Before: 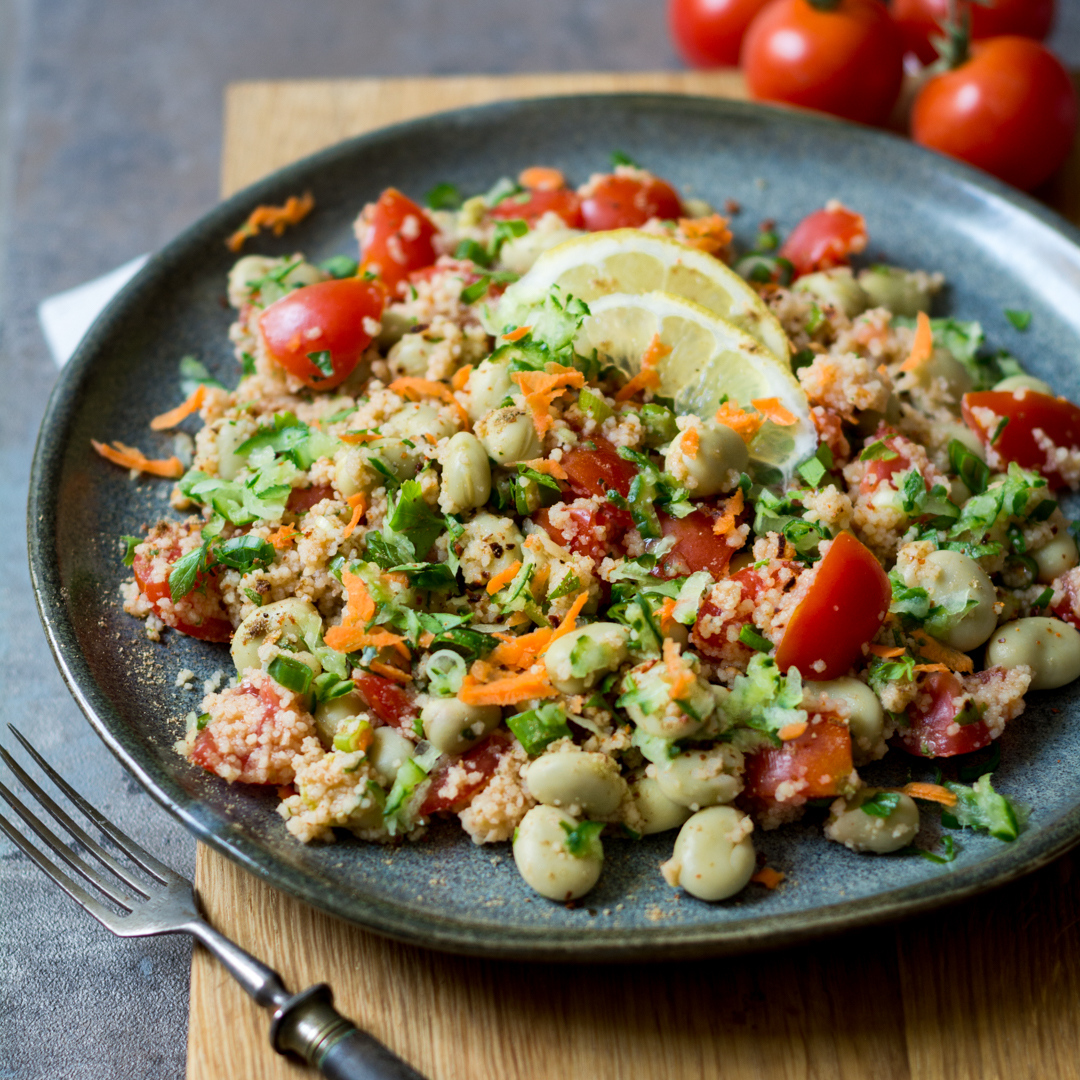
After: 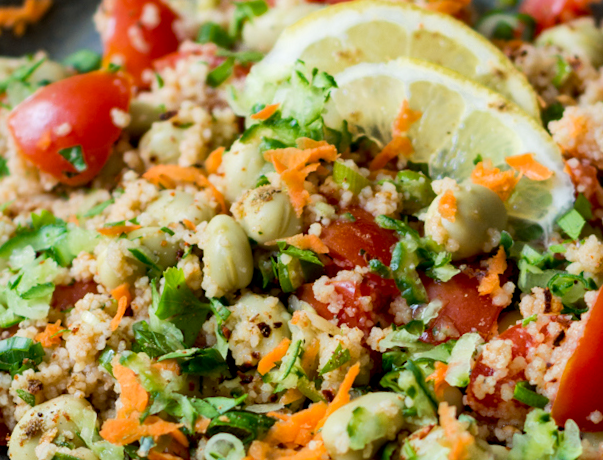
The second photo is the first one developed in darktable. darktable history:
rotate and perspective: rotation -5°, crop left 0.05, crop right 0.952, crop top 0.11, crop bottom 0.89
white balance: emerald 1
crop: left 20.932%, top 15.471%, right 21.848%, bottom 34.081%
exposure: black level correction 0.004, exposure 0.014 EV, compensate highlight preservation false
